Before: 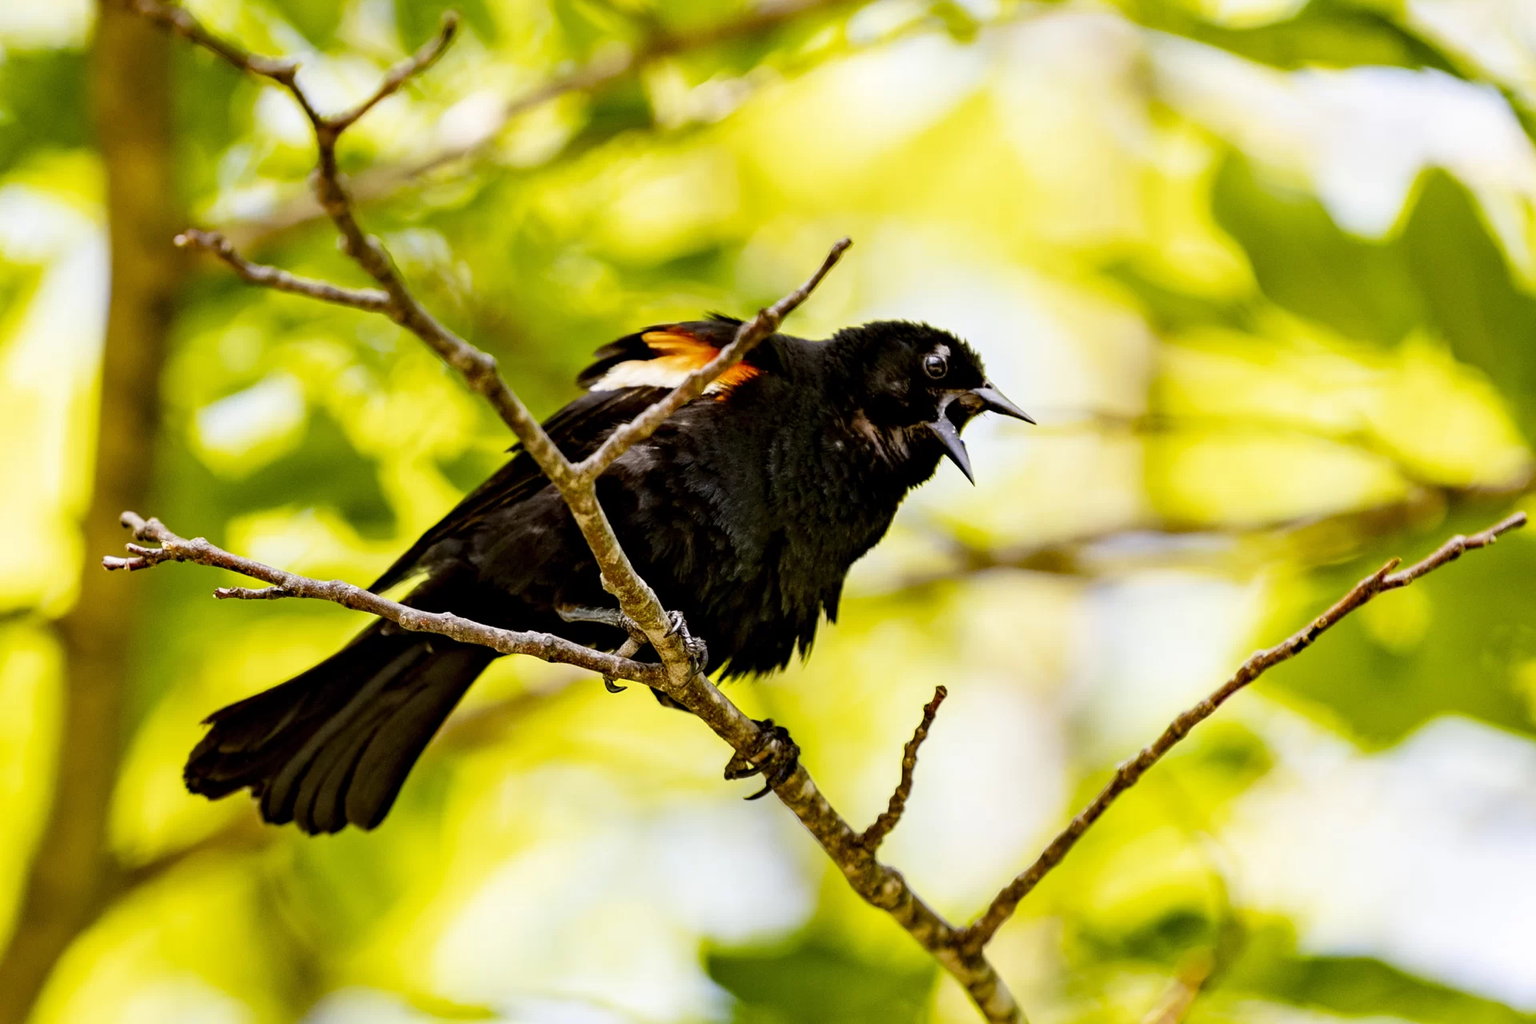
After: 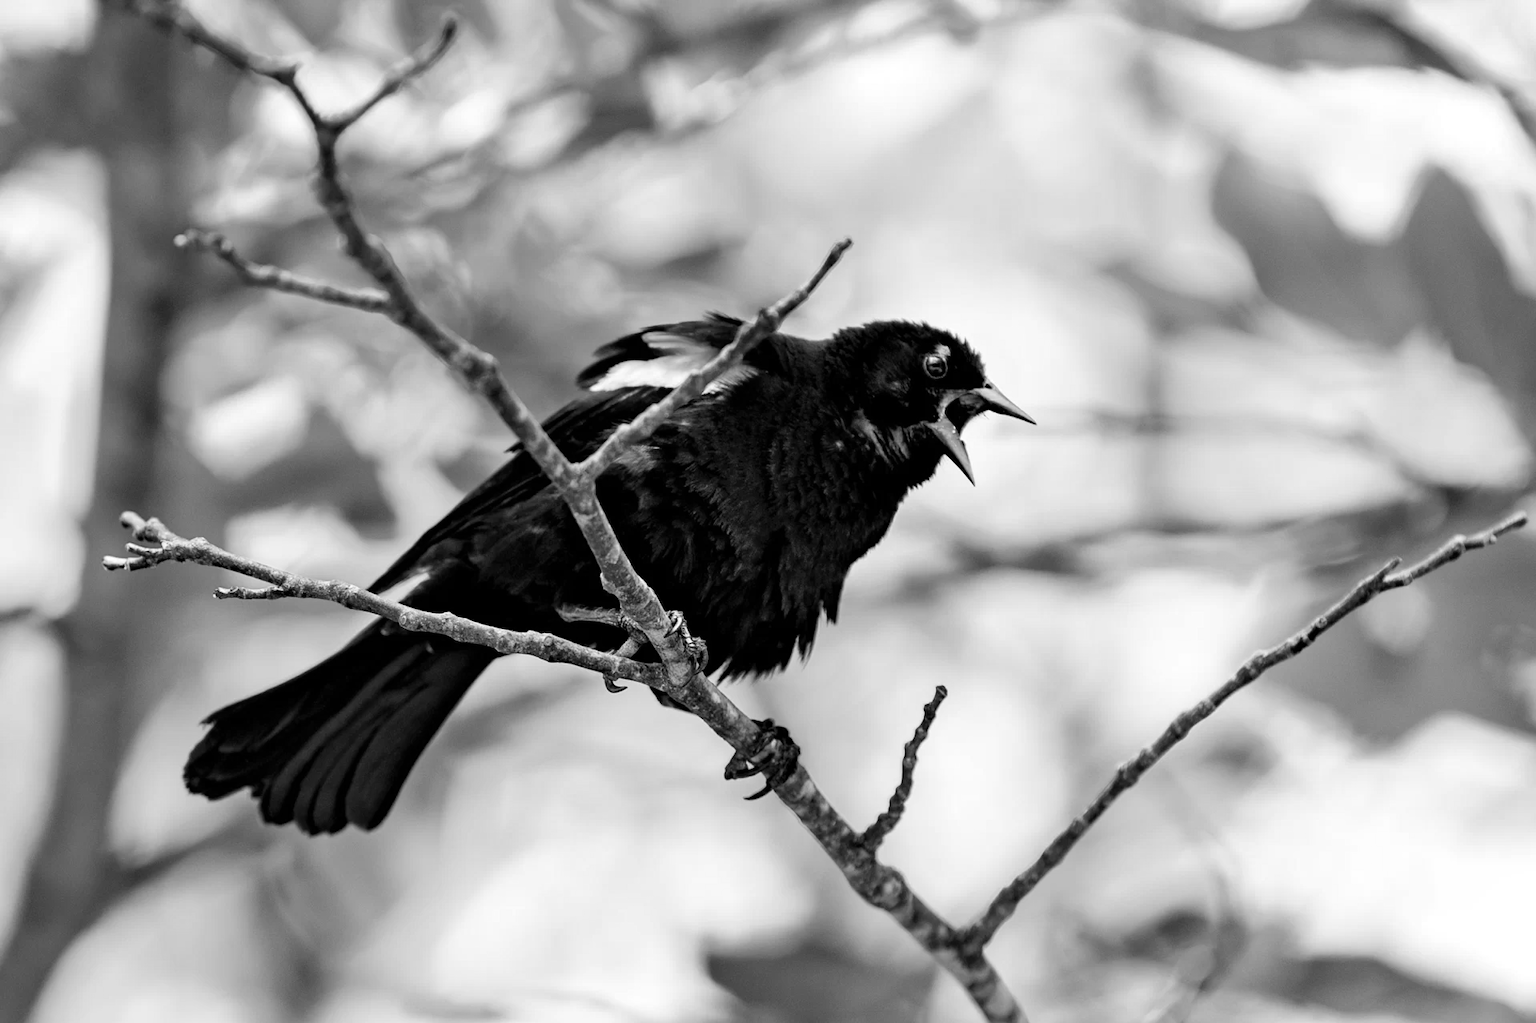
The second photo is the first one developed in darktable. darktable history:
color calibration: output gray [0.267, 0.423, 0.261, 0], illuminant F (fluorescent), F source F9 (Cool White Deluxe 4150 K) – high CRI, x 0.374, y 0.373, temperature 4161.07 K
exposure: exposure 0.152 EV, compensate highlight preservation false
